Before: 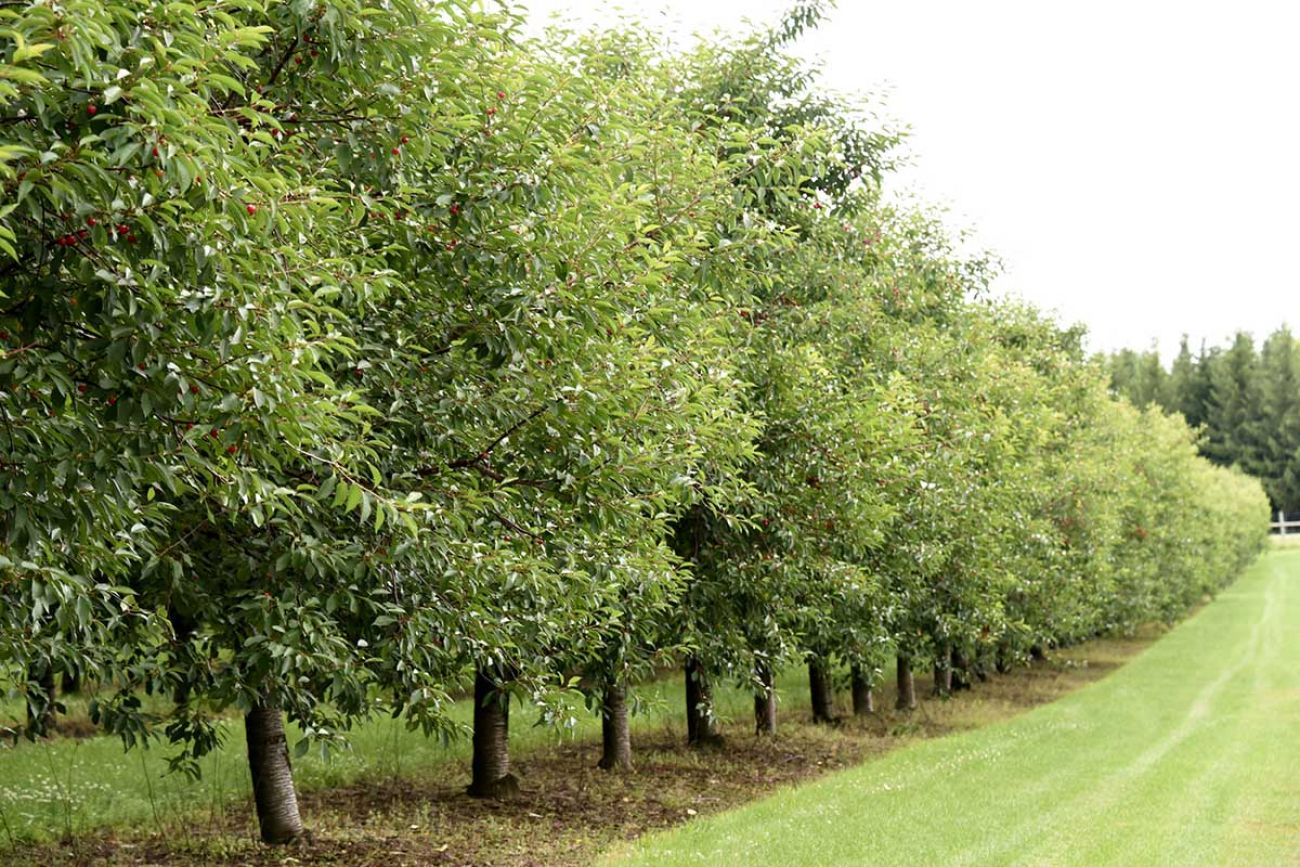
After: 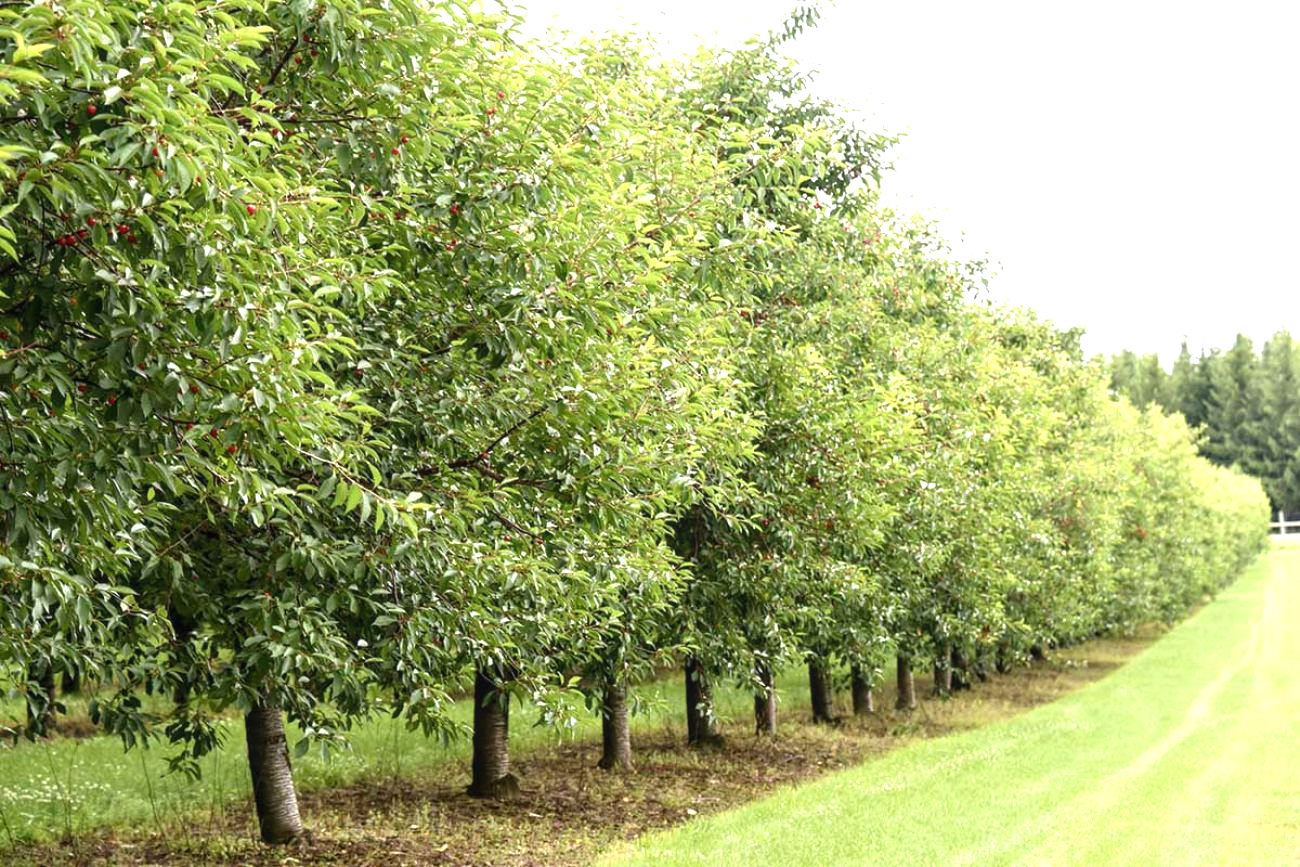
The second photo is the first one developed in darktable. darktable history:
color balance rgb: global vibrance 0.5%
exposure: black level correction 0, exposure 0.7 EV, compensate exposure bias true, compensate highlight preservation false
local contrast: detail 110%
